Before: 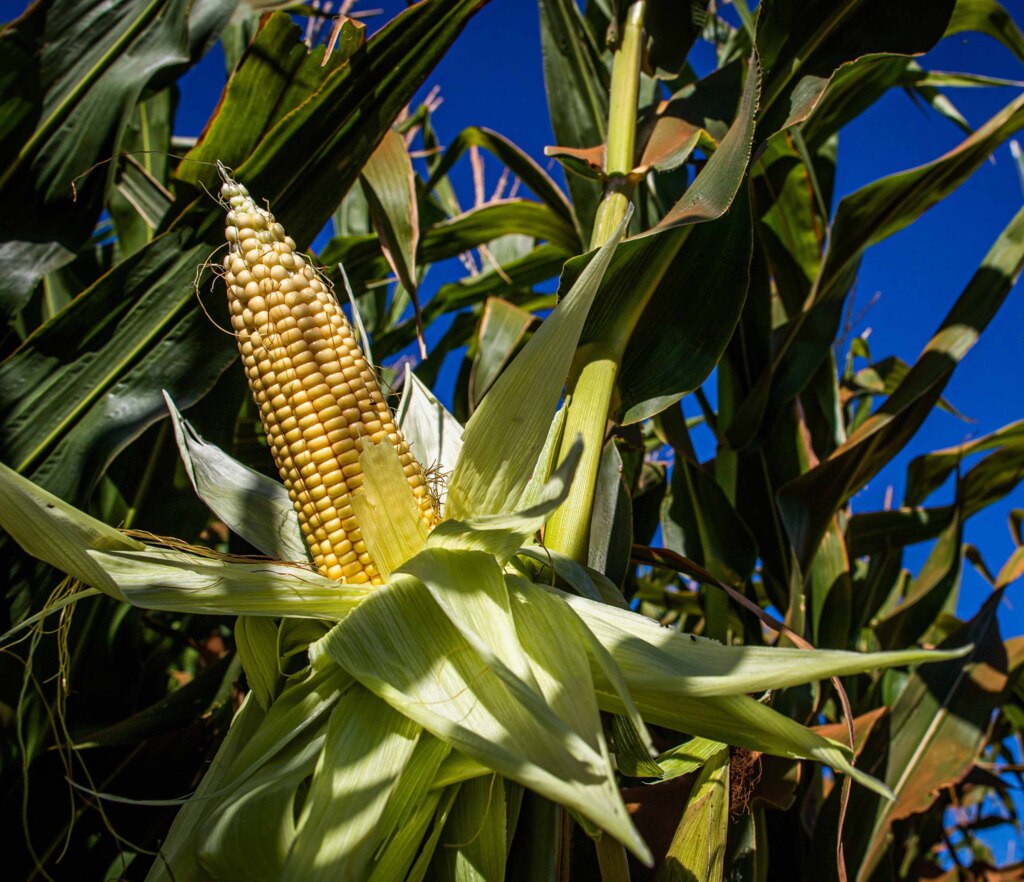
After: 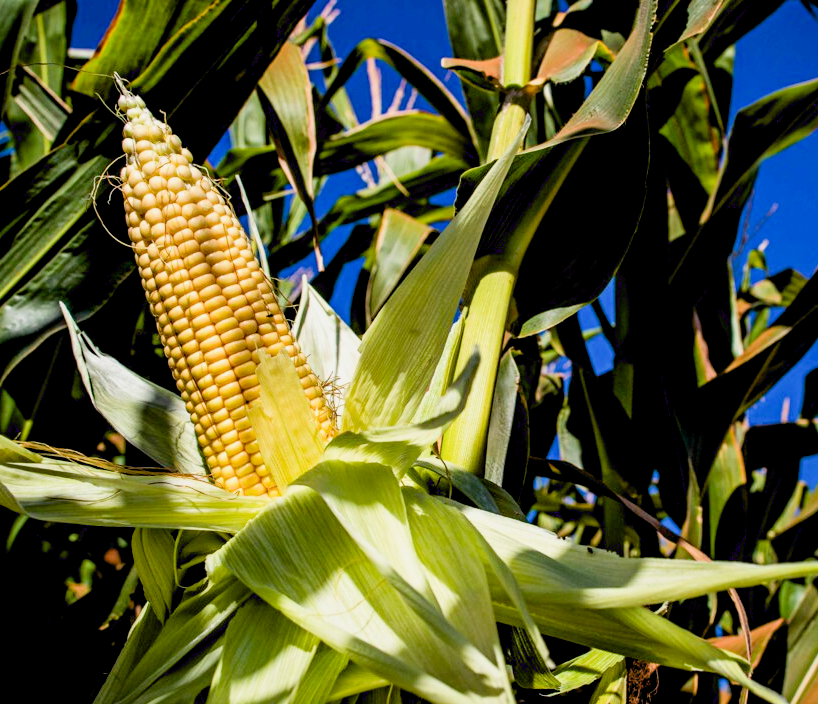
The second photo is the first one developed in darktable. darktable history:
exposure: black level correction 0.011, exposure 1.088 EV, compensate exposure bias true, compensate highlight preservation false
filmic rgb: black relative exposure -7.65 EV, white relative exposure 4.56 EV, hardness 3.61, contrast 1.05
crop and rotate: left 10.071%, top 10.071%, right 10.02%, bottom 10.02%
